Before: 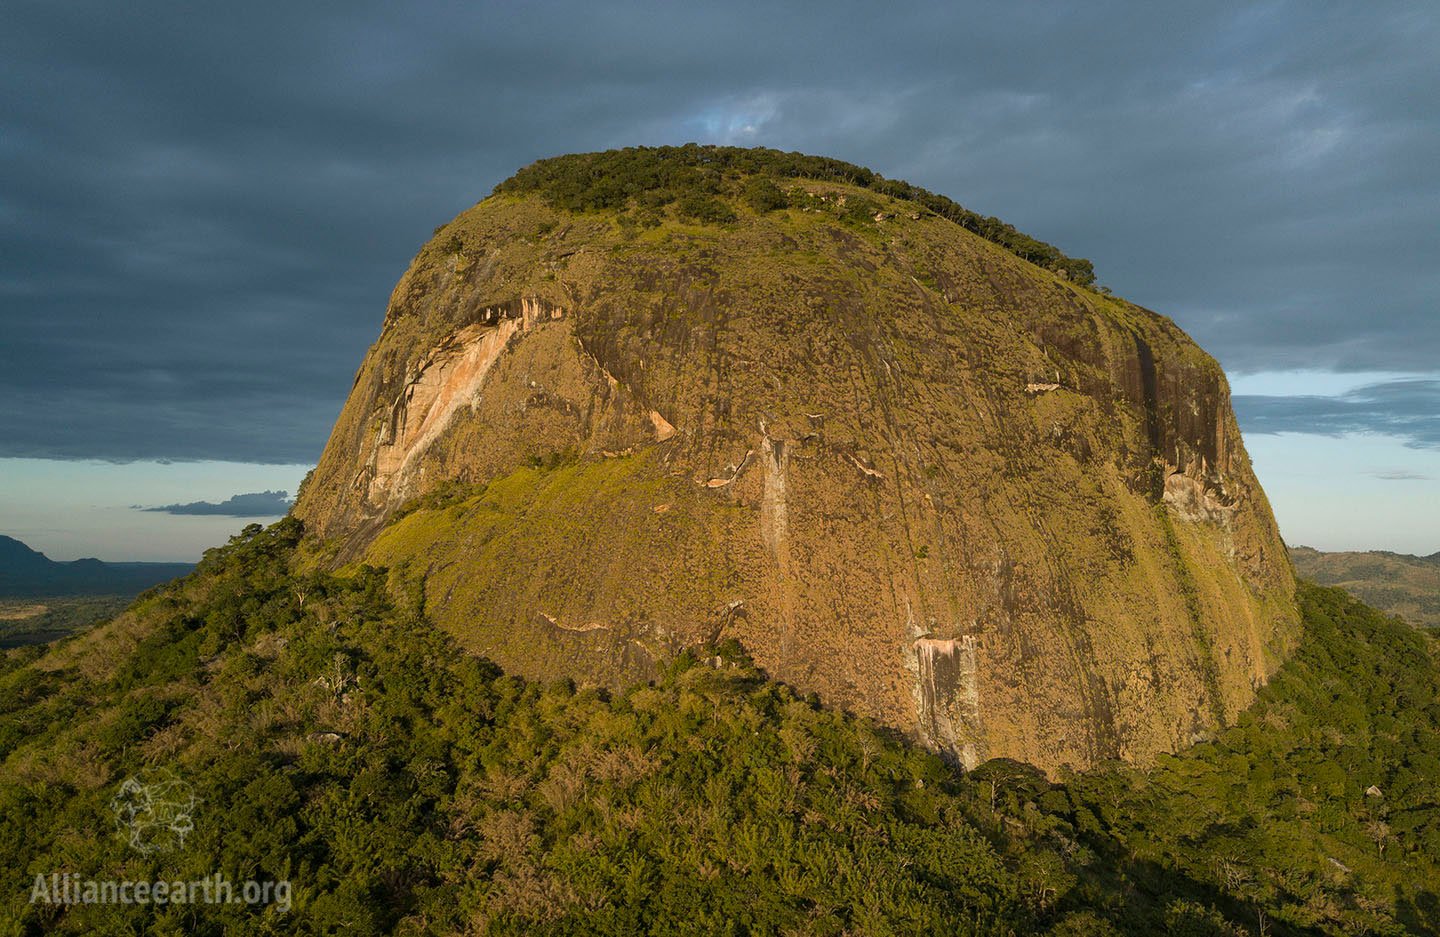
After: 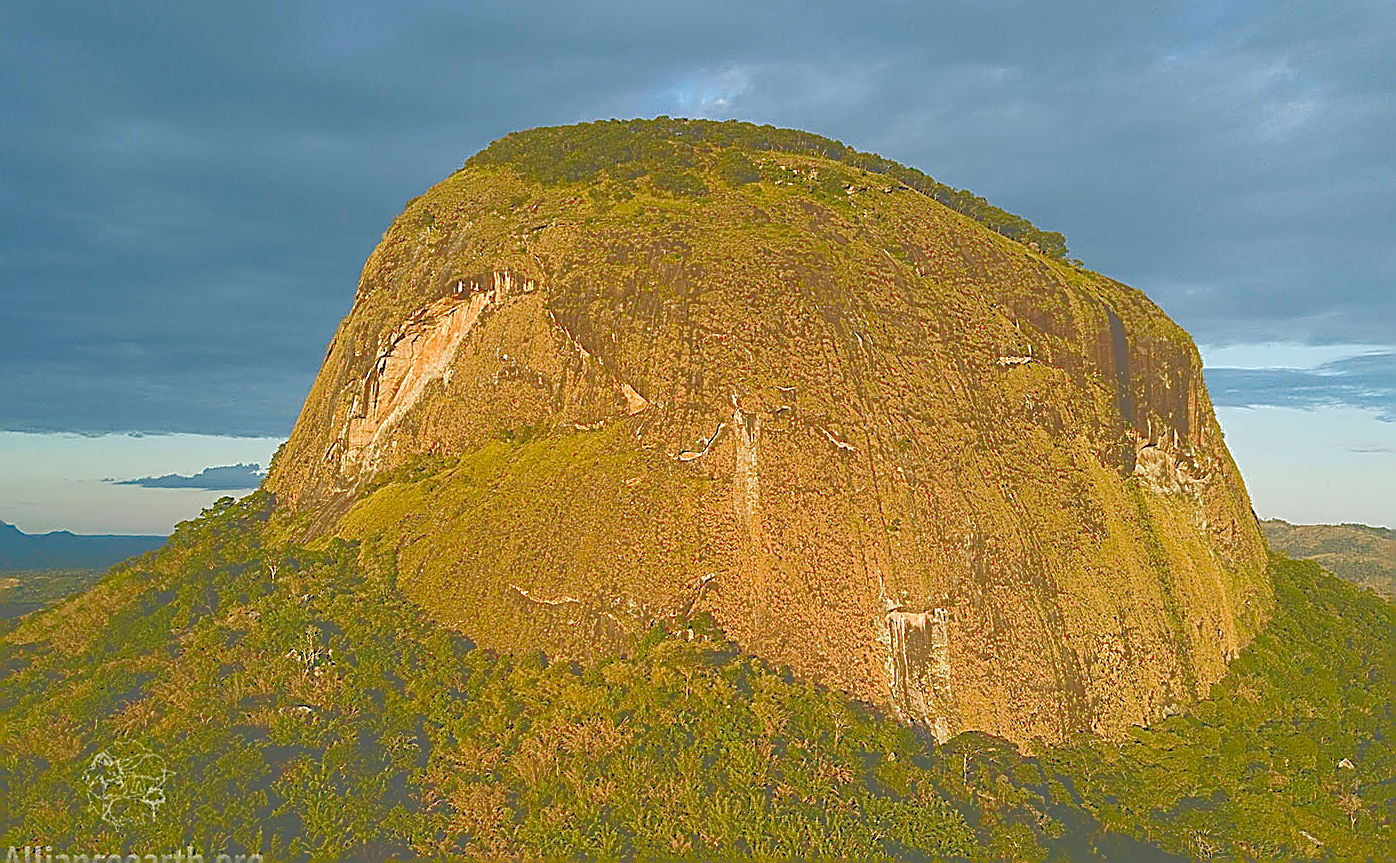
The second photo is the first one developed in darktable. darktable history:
color balance rgb: shadows lift › luminance -9.595%, highlights gain › luminance 14.651%, global offset › luminance -0.487%, perceptual saturation grading › global saturation 20%, perceptual saturation grading › highlights -25.492%, perceptual saturation grading › shadows 50.365%, global vibrance 11.203%
tone curve: curves: ch0 [(0, 0) (0.003, 0.346) (0.011, 0.346) (0.025, 0.346) (0.044, 0.35) (0.069, 0.354) (0.1, 0.361) (0.136, 0.368) (0.177, 0.381) (0.224, 0.395) (0.277, 0.421) (0.335, 0.458) (0.399, 0.502) (0.468, 0.556) (0.543, 0.617) (0.623, 0.685) (0.709, 0.748) (0.801, 0.814) (0.898, 0.865) (1, 1)], color space Lab, linked channels, preserve colors none
exposure: black level correction -0.031, compensate highlight preservation false
sharpen: amount 1.855
crop: left 1.981%, top 2.956%, right 1.023%, bottom 4.887%
